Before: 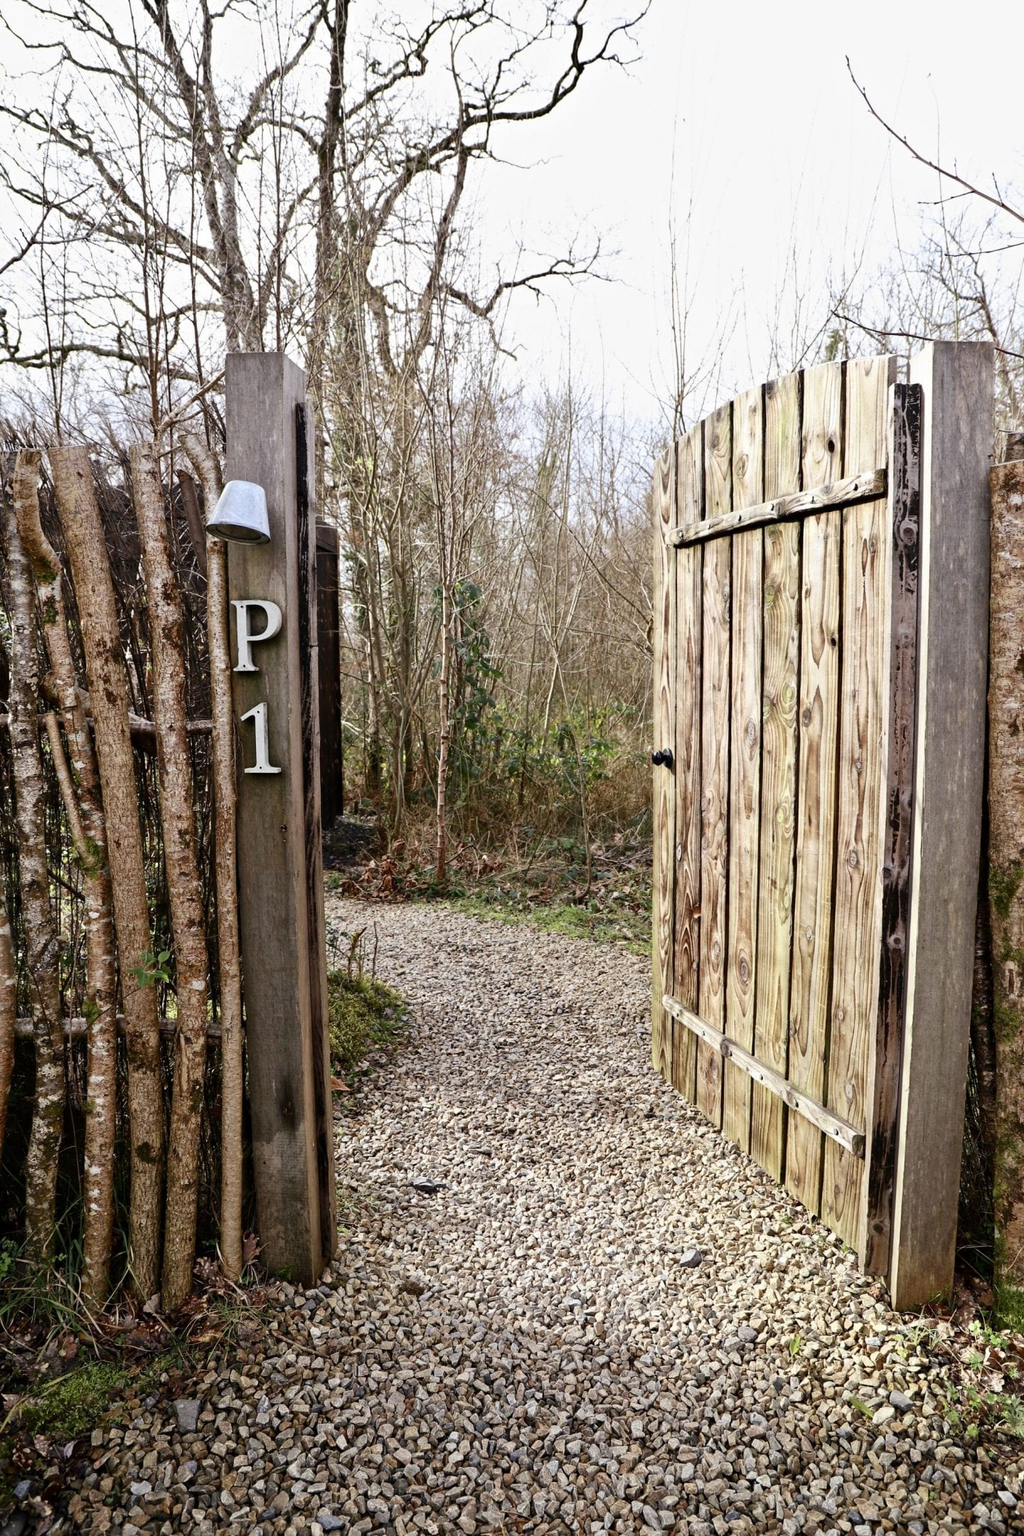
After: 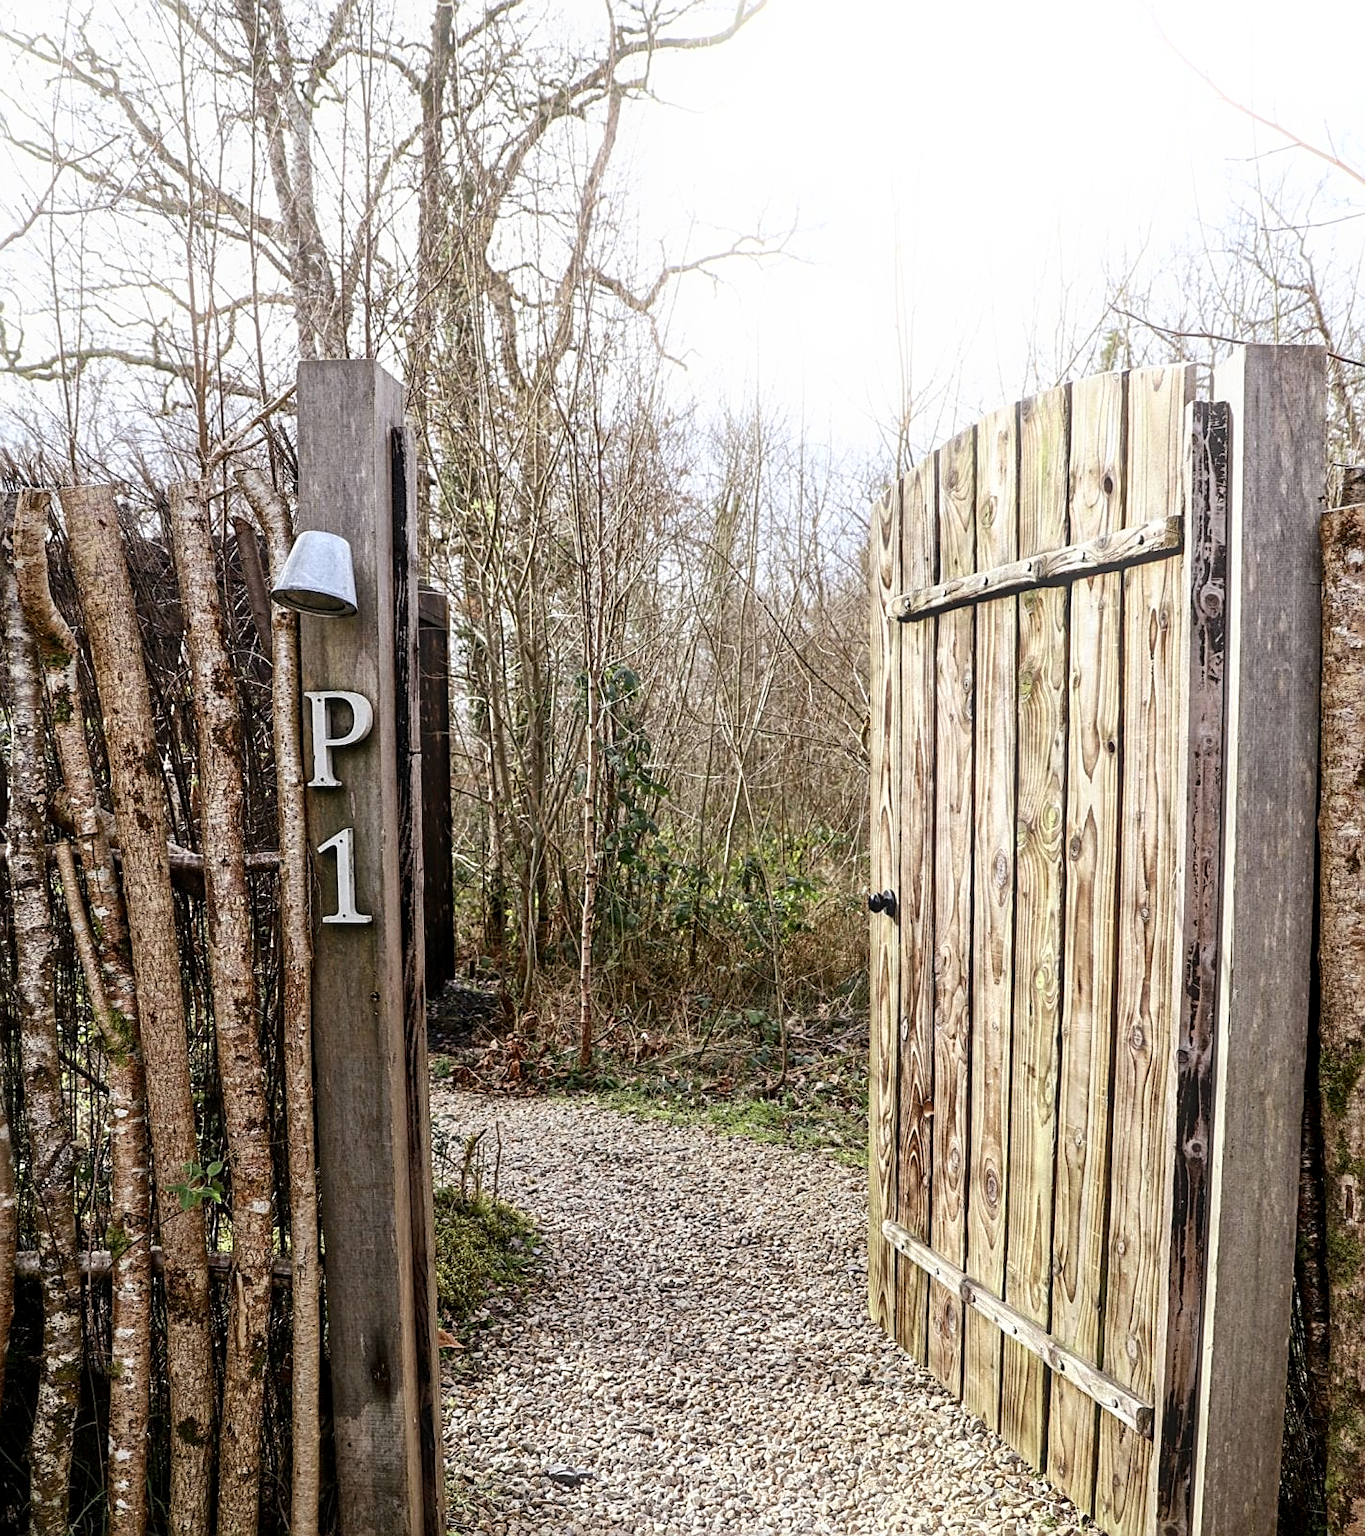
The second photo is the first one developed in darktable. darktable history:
bloom: size 9%, threshold 100%, strength 7%
local contrast: on, module defaults
sharpen: on, module defaults
crop: left 0.387%, top 5.469%, bottom 19.809%
